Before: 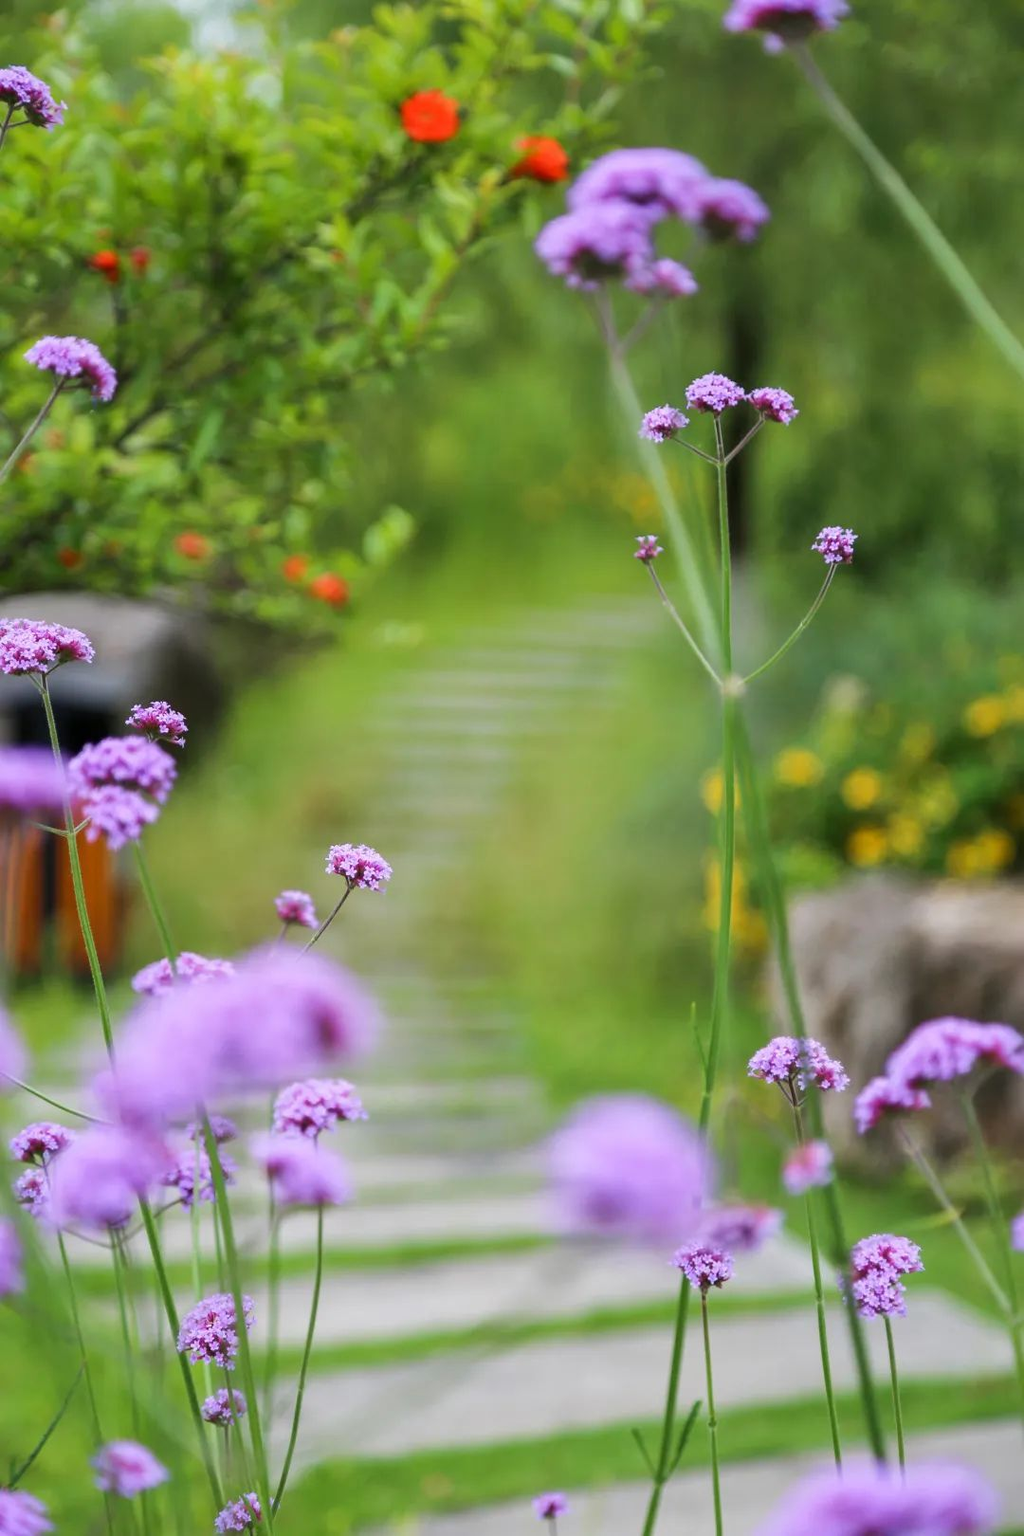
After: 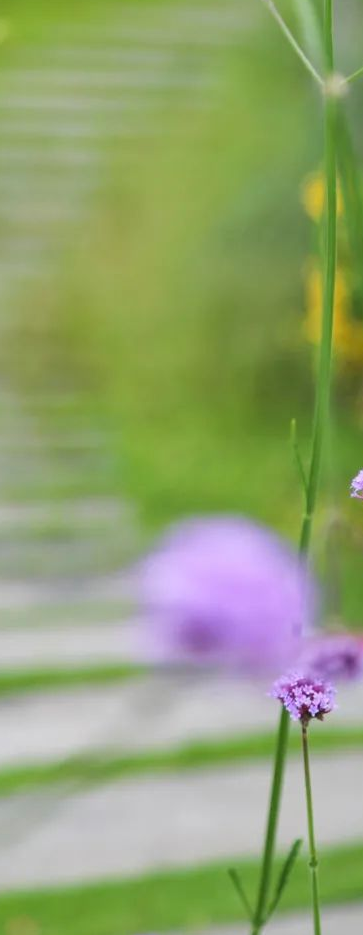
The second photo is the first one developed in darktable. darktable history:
crop: left 40.605%, top 39.442%, right 25.703%, bottom 2.8%
